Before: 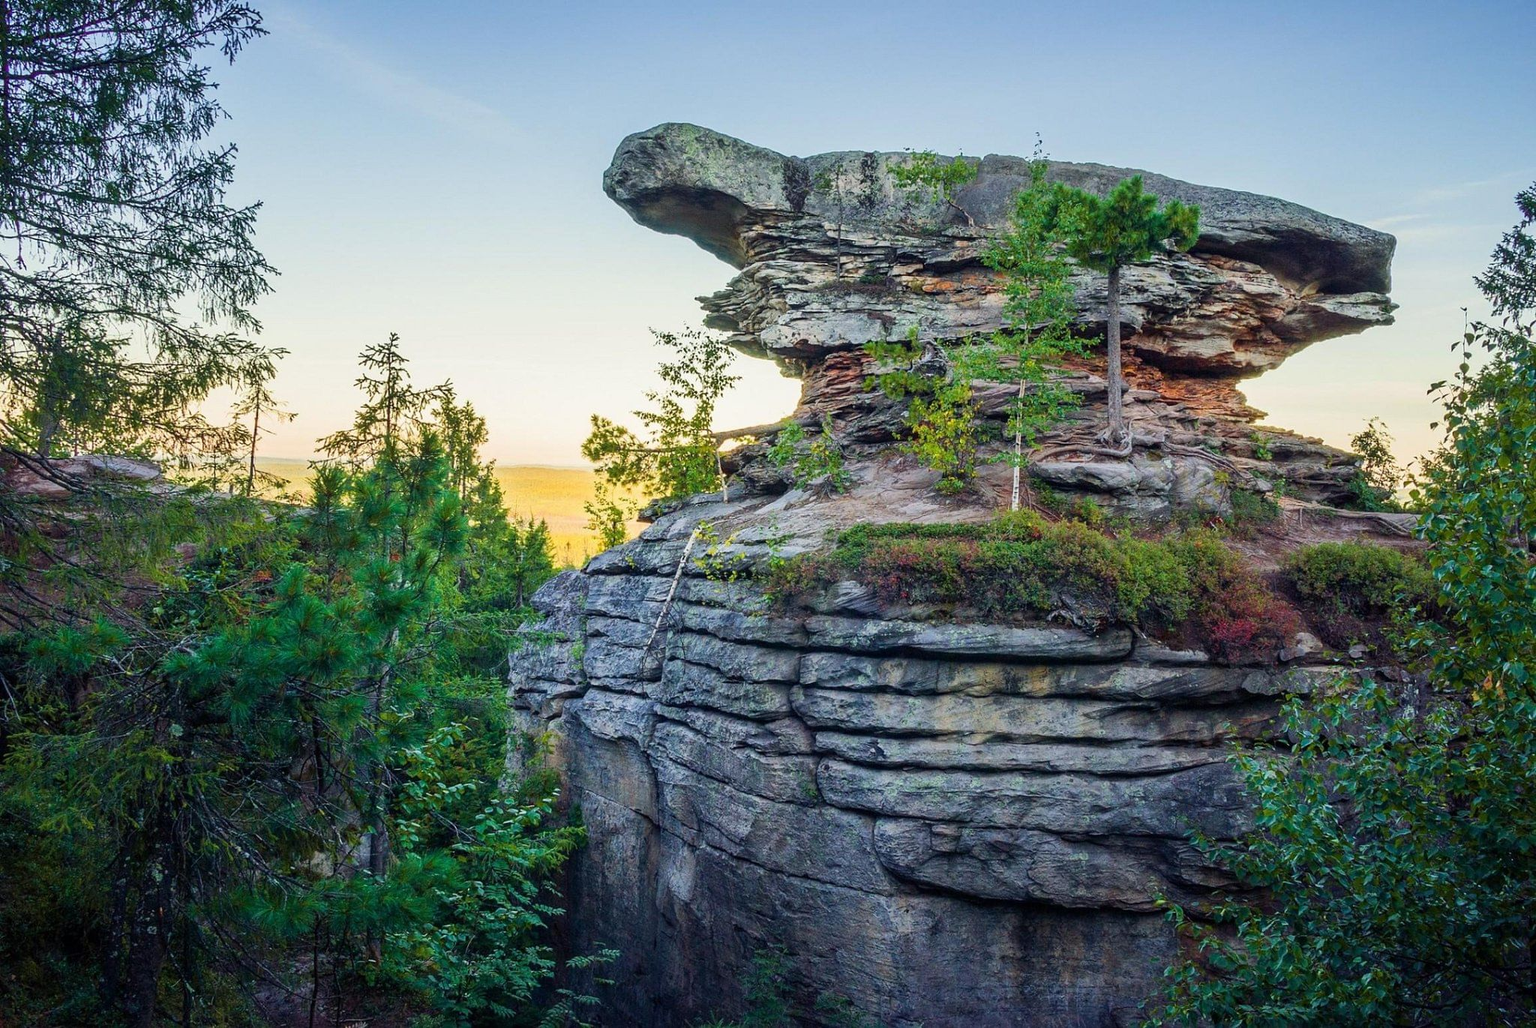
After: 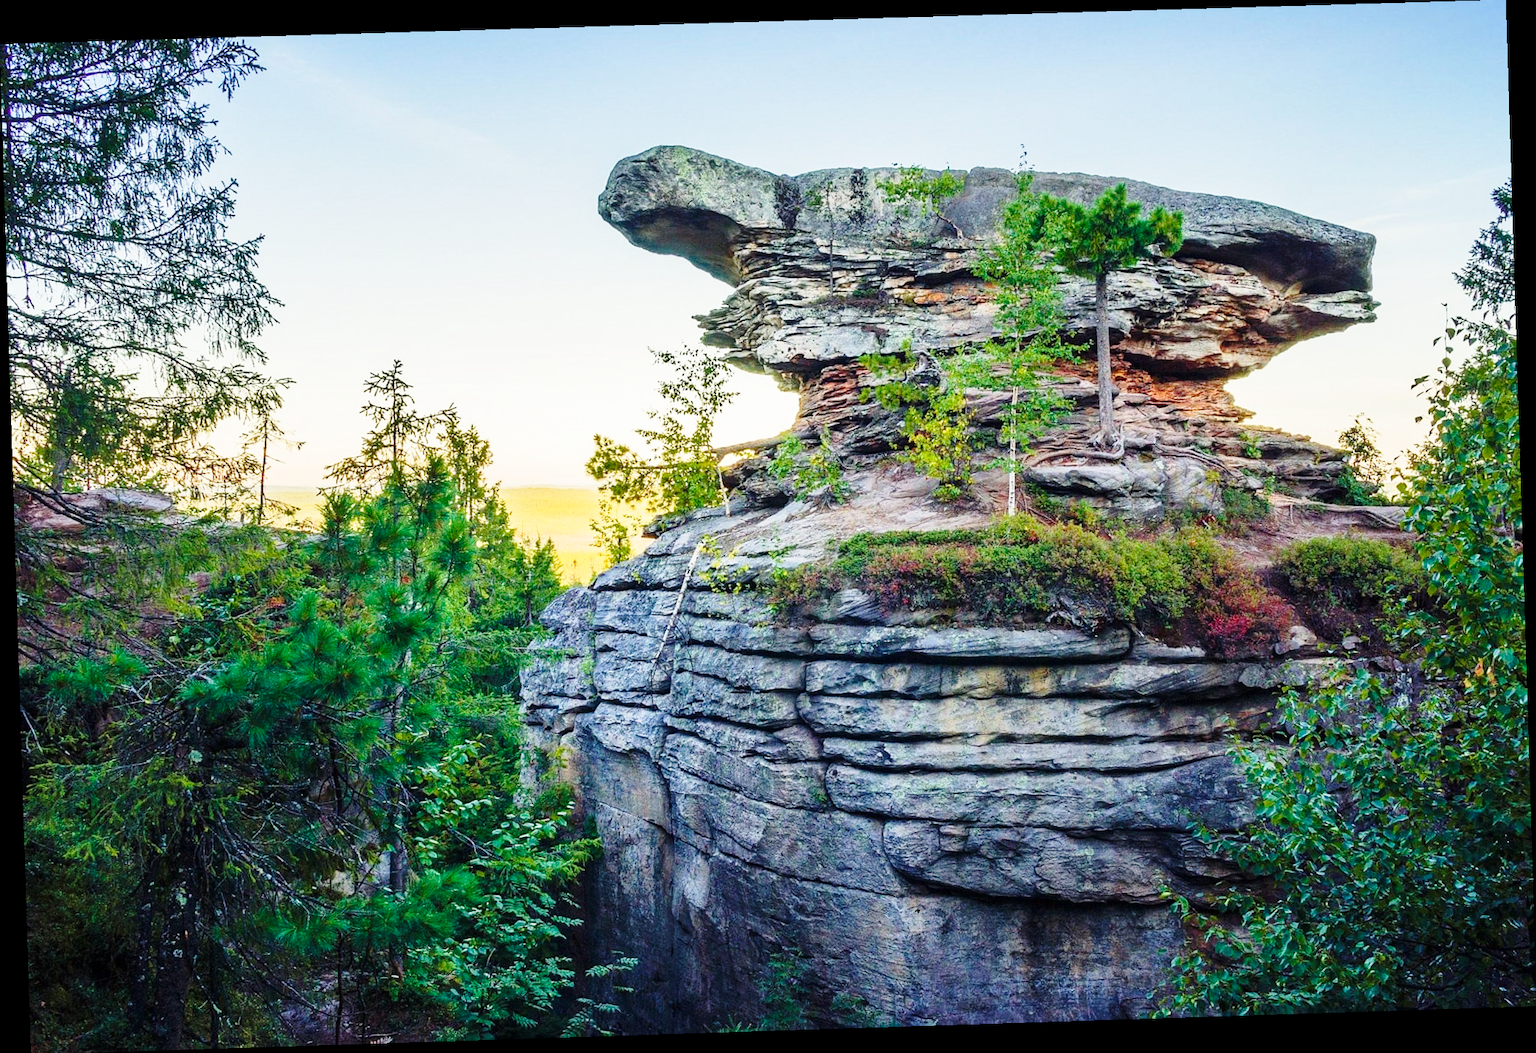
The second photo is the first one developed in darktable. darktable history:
shadows and highlights: radius 125.46, shadows 30.51, highlights -30.51, low approximation 0.01, soften with gaussian
rotate and perspective: rotation -1.77°, lens shift (horizontal) 0.004, automatic cropping off
base curve: curves: ch0 [(0, 0) (0.028, 0.03) (0.121, 0.232) (0.46, 0.748) (0.859, 0.968) (1, 1)], preserve colors none
